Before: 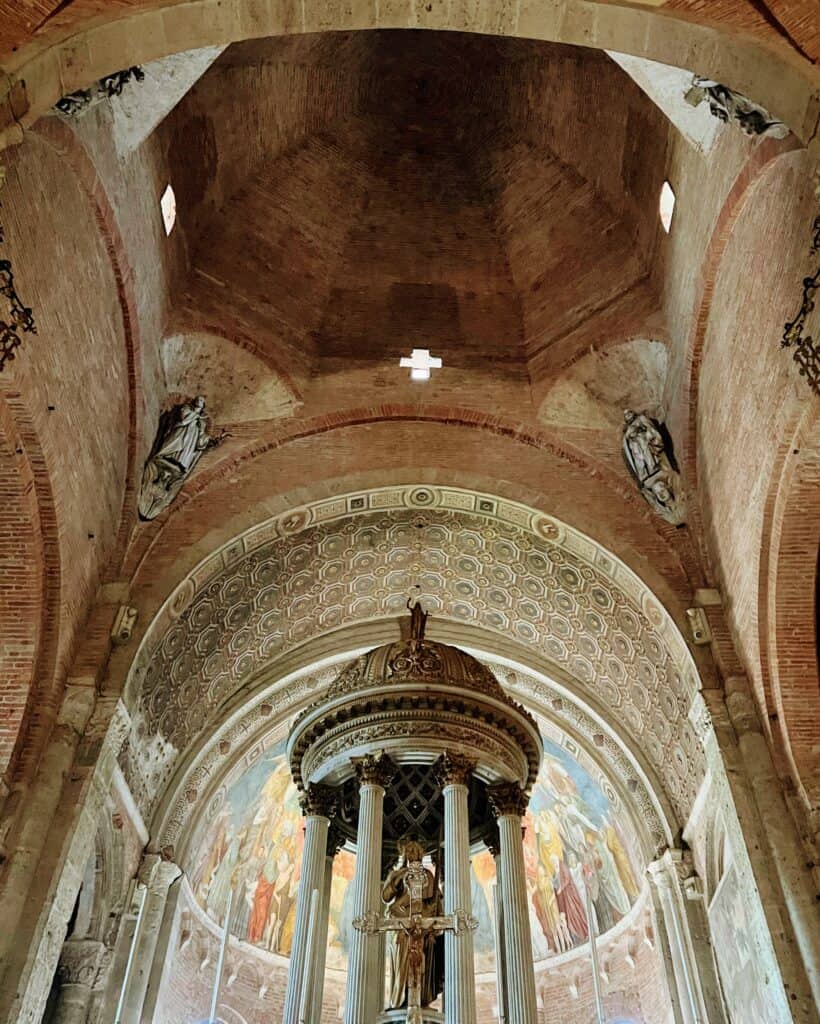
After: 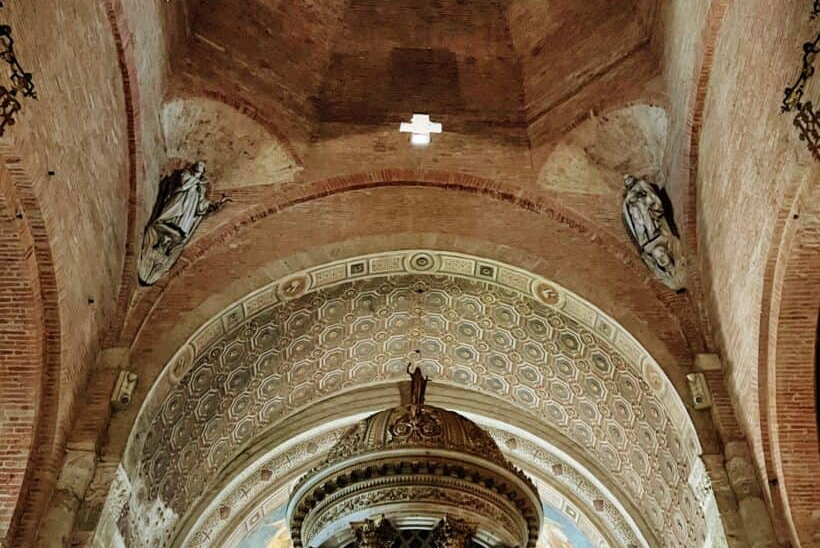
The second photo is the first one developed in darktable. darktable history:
shadows and highlights: shadows 49, highlights -41, soften with gaussian
crop and rotate: top 23.043%, bottom 23.437%
